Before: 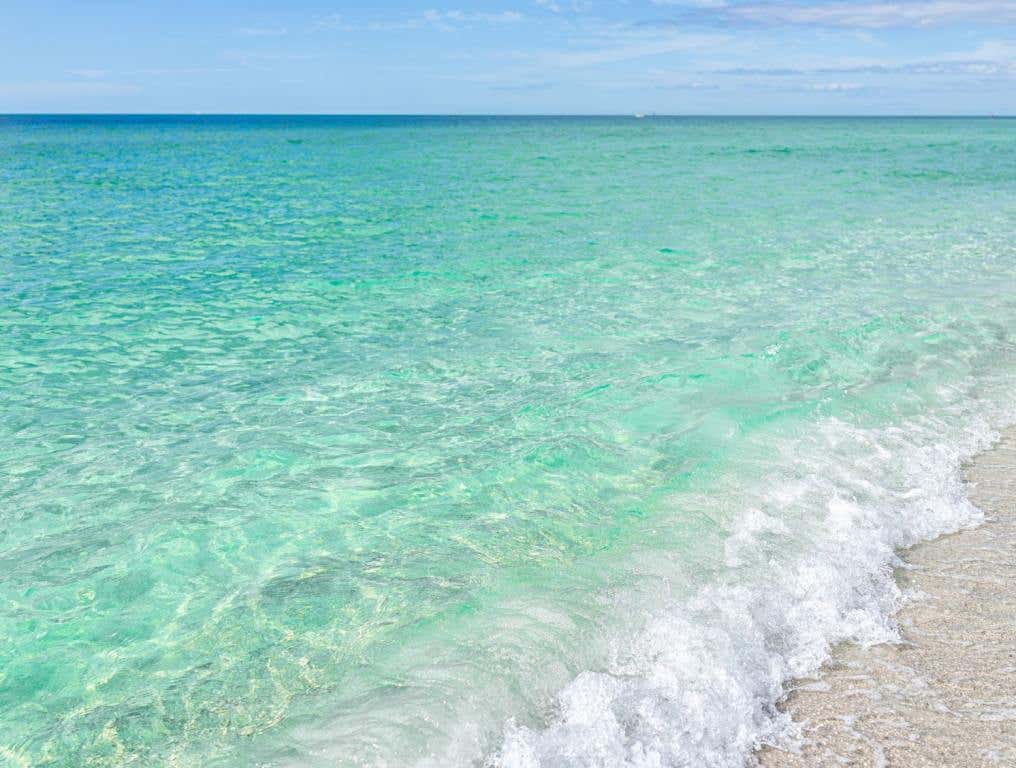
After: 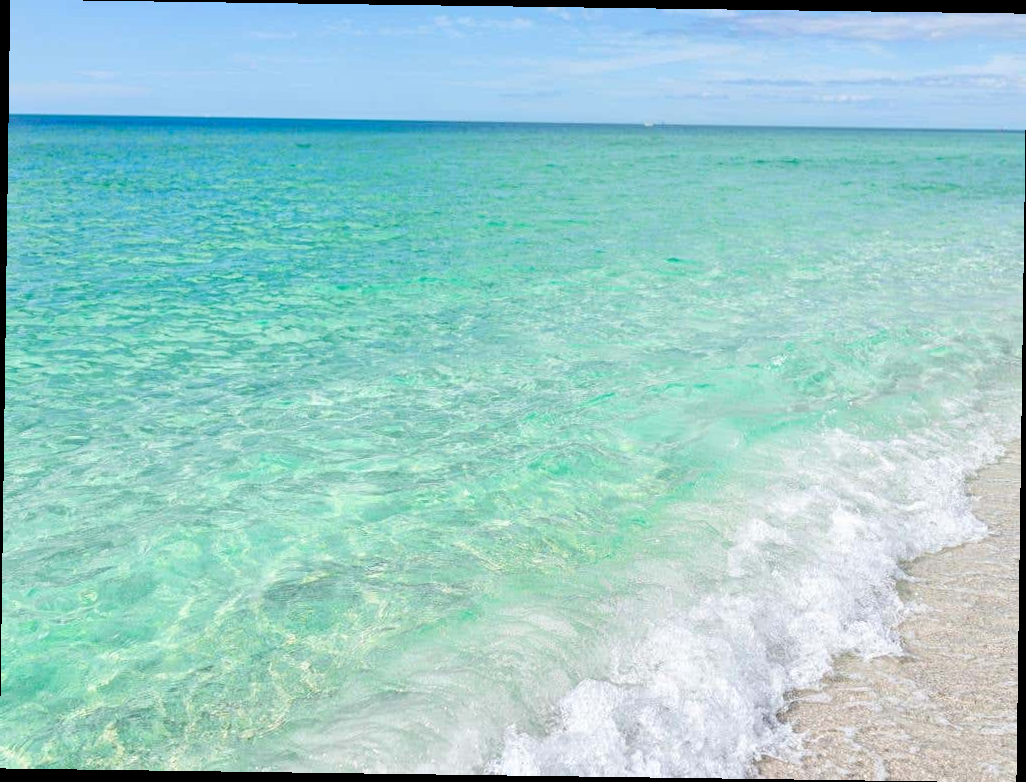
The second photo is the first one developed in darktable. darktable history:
rotate and perspective: rotation 0.8°, automatic cropping off
levels: levels [0, 0.478, 1]
